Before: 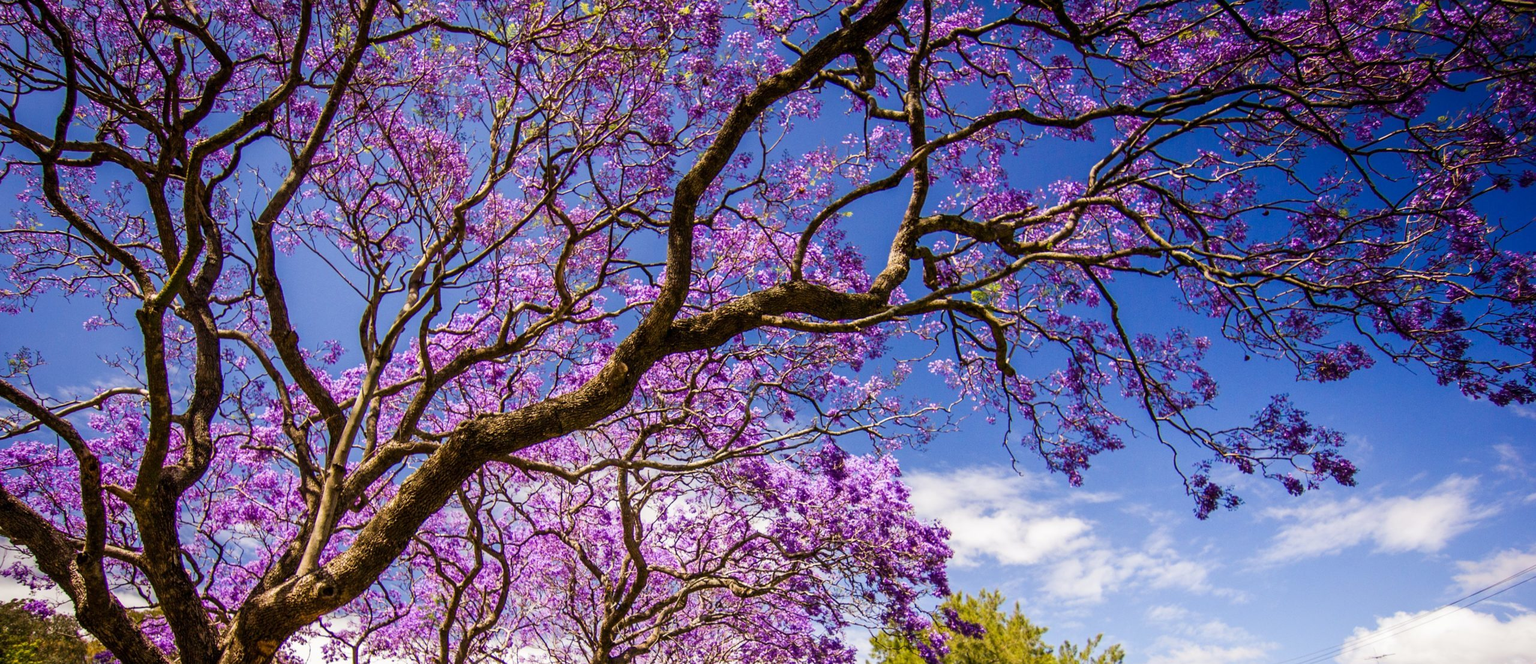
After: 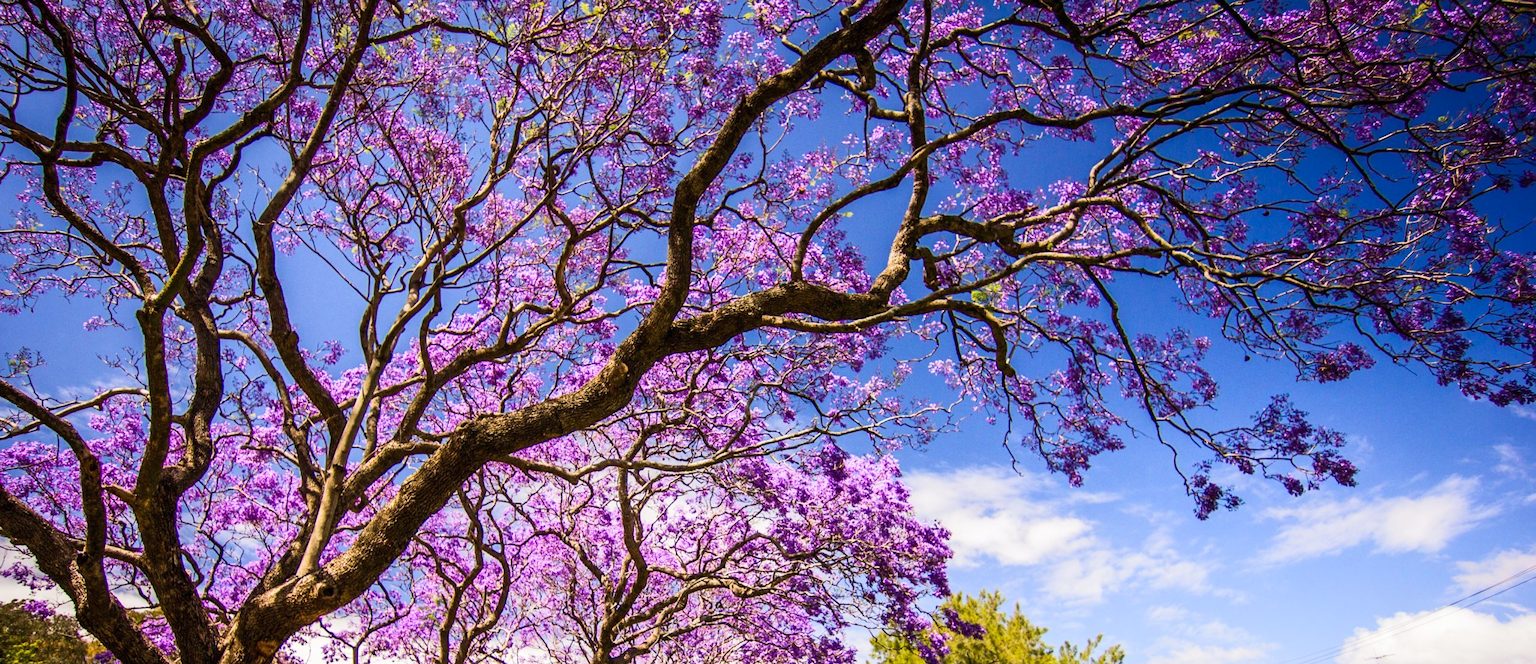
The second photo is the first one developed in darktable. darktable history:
tone curve: curves: ch0 [(0, 0) (0.003, 0.006) (0.011, 0.015) (0.025, 0.032) (0.044, 0.054) (0.069, 0.079) (0.1, 0.111) (0.136, 0.146) (0.177, 0.186) (0.224, 0.229) (0.277, 0.286) (0.335, 0.348) (0.399, 0.426) (0.468, 0.514) (0.543, 0.609) (0.623, 0.706) (0.709, 0.789) (0.801, 0.862) (0.898, 0.926) (1, 1)], color space Lab, linked channels, preserve colors none
